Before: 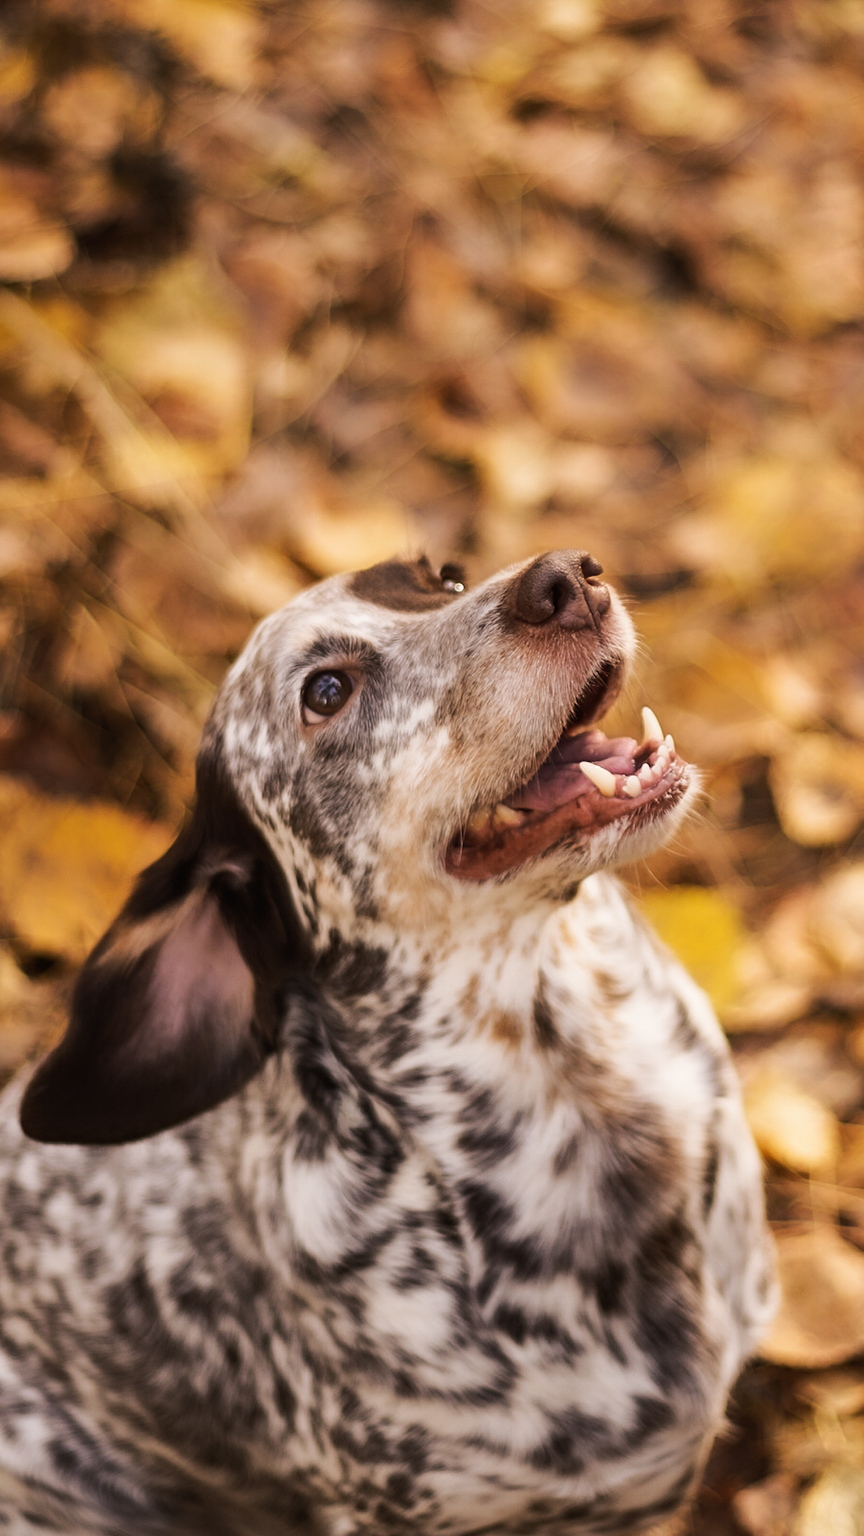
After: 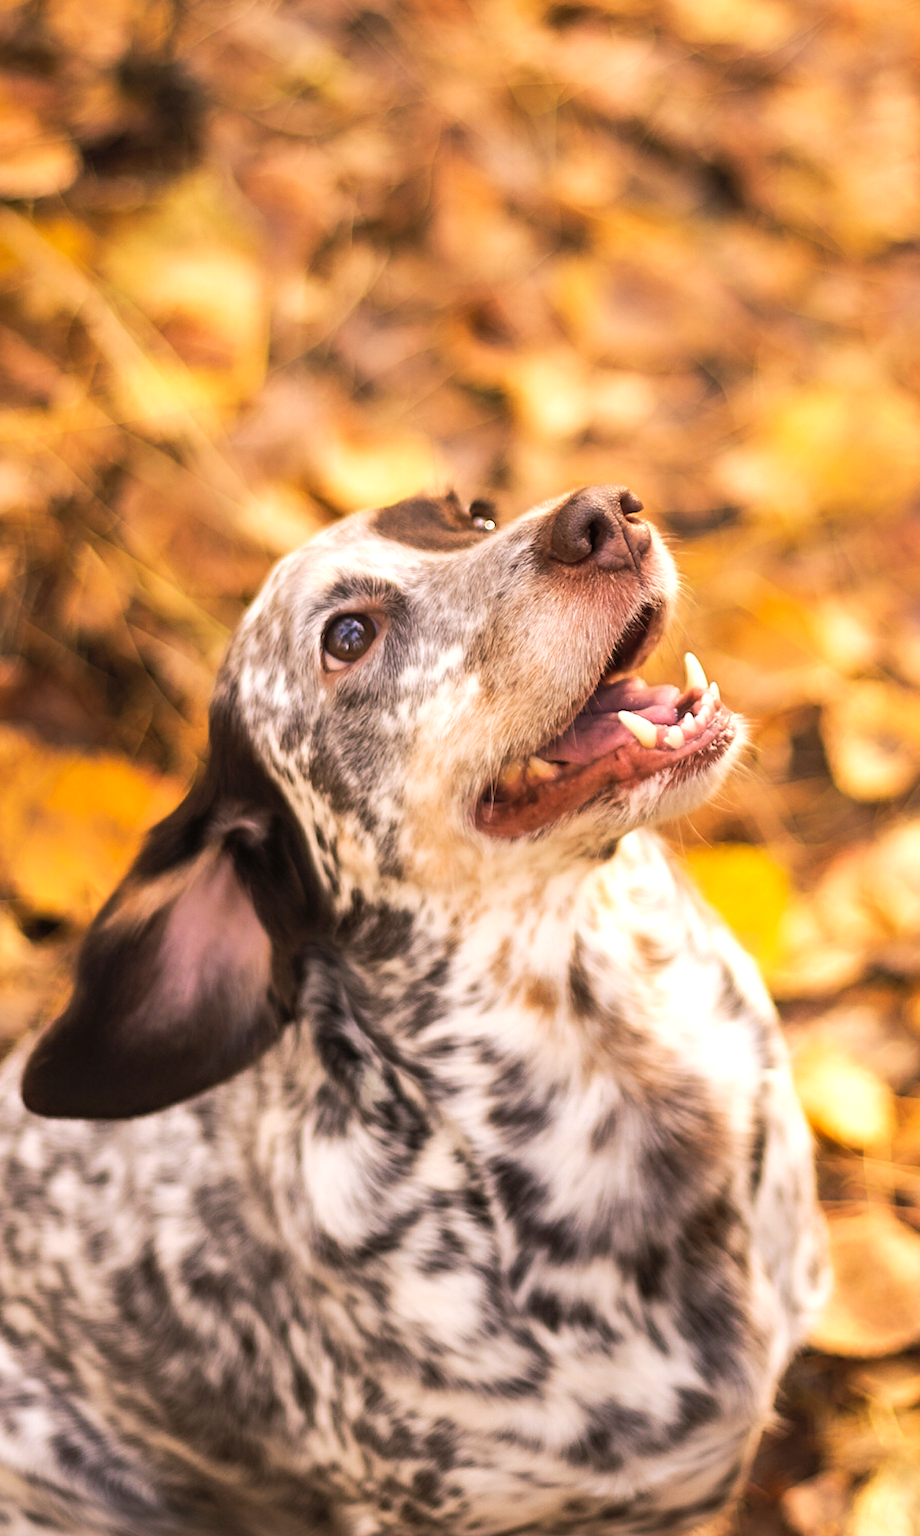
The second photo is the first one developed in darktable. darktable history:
contrast brightness saturation: brightness 0.093, saturation 0.194
exposure: black level correction 0.001, exposure 0.499 EV, compensate highlight preservation false
crop and rotate: top 6.232%
